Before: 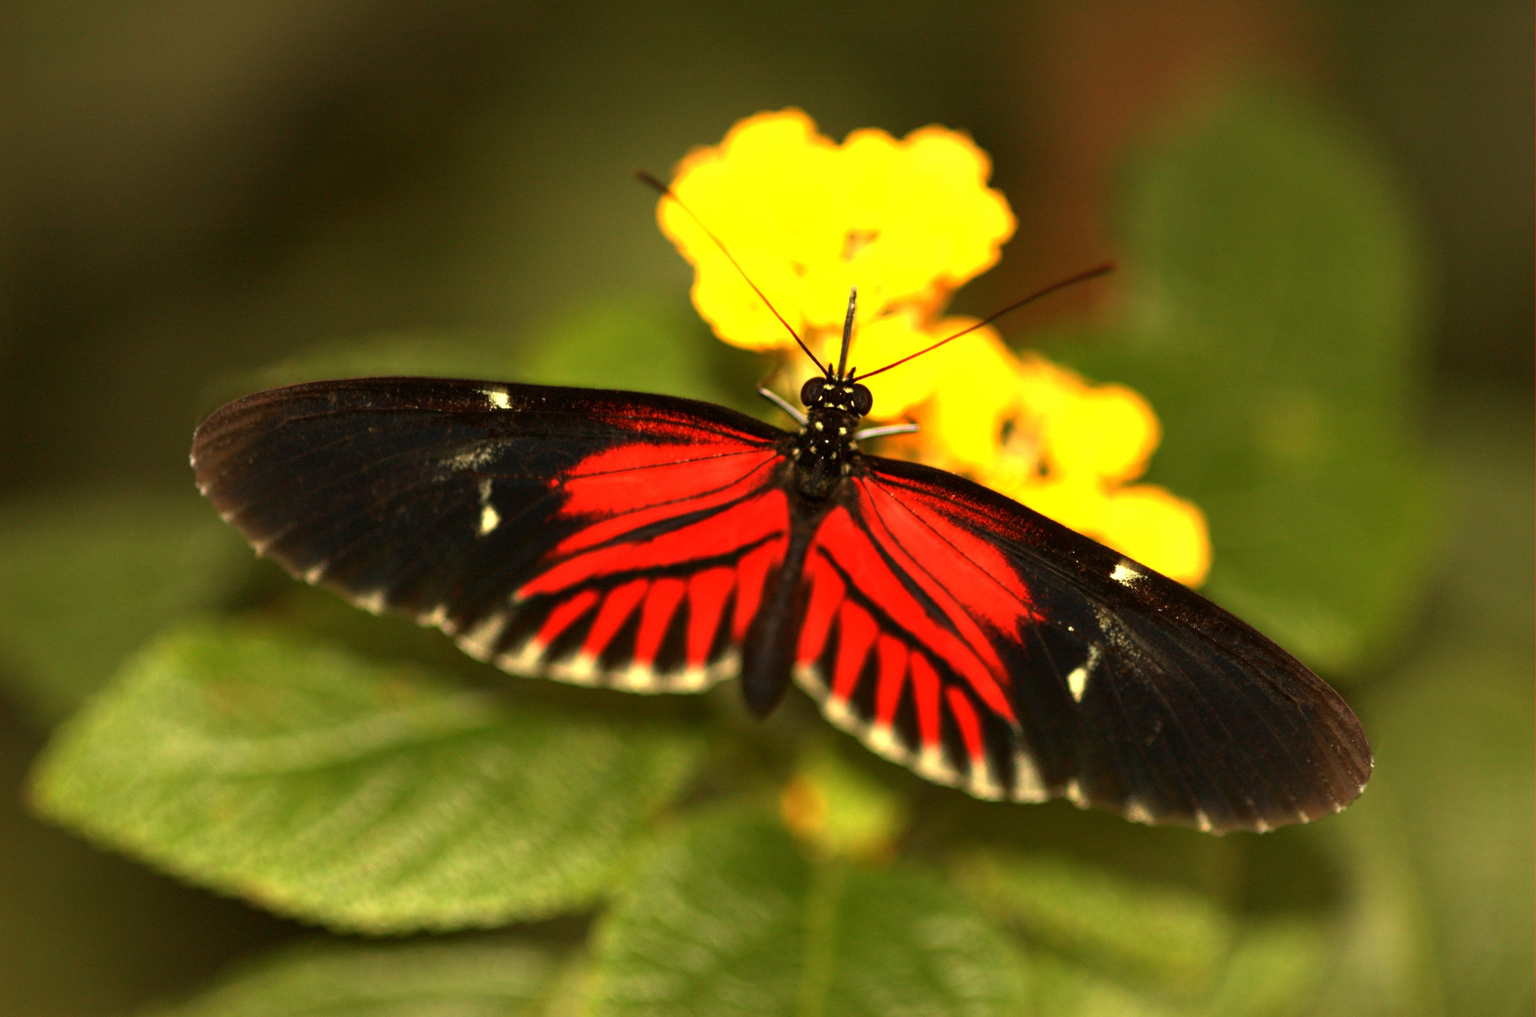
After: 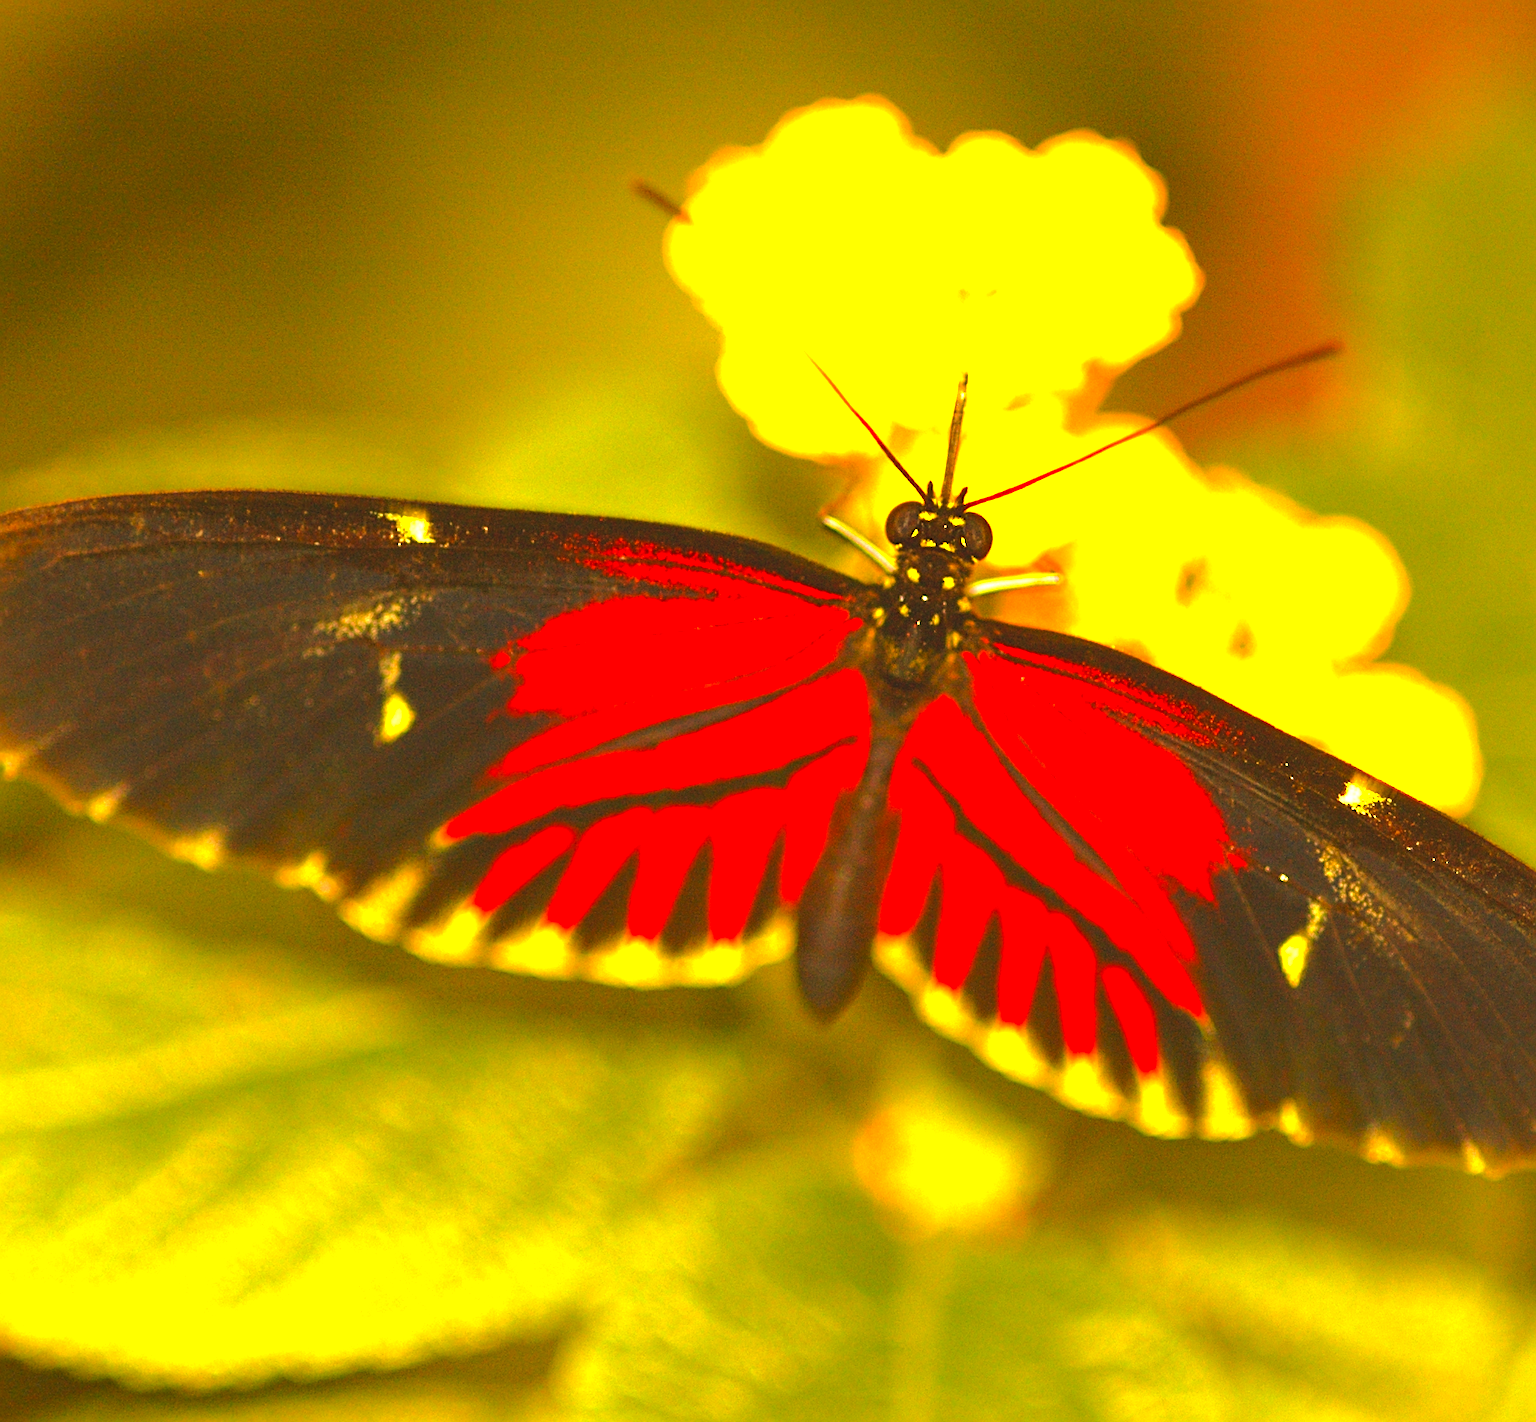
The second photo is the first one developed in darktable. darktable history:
tone curve: curves: ch0 [(0, 0) (0.003, 0.051) (0.011, 0.054) (0.025, 0.056) (0.044, 0.07) (0.069, 0.092) (0.1, 0.119) (0.136, 0.149) (0.177, 0.189) (0.224, 0.231) (0.277, 0.278) (0.335, 0.329) (0.399, 0.386) (0.468, 0.454) (0.543, 0.524) (0.623, 0.603) (0.709, 0.687) (0.801, 0.776) (0.898, 0.878) (1, 1)], preserve colors none
color balance rgb: perceptual saturation grading › global saturation 25%, perceptual brilliance grading › mid-tones 10%, perceptual brilliance grading › shadows 15%, global vibrance 20%
sharpen: on, module defaults
color correction: highlights a* 17.94, highlights b* 35.39, shadows a* 1.48, shadows b* 6.42, saturation 1.01
color balance: lift [1.01, 1, 1, 1], gamma [1.097, 1, 1, 1], gain [0.85, 1, 1, 1]
exposure: black level correction 0, exposure 1.675 EV, compensate exposure bias true, compensate highlight preservation false
rotate and perspective: rotation -0.013°, lens shift (vertical) -0.027, lens shift (horizontal) 0.178, crop left 0.016, crop right 0.989, crop top 0.082, crop bottom 0.918
crop and rotate: left 18.442%, right 15.508%
